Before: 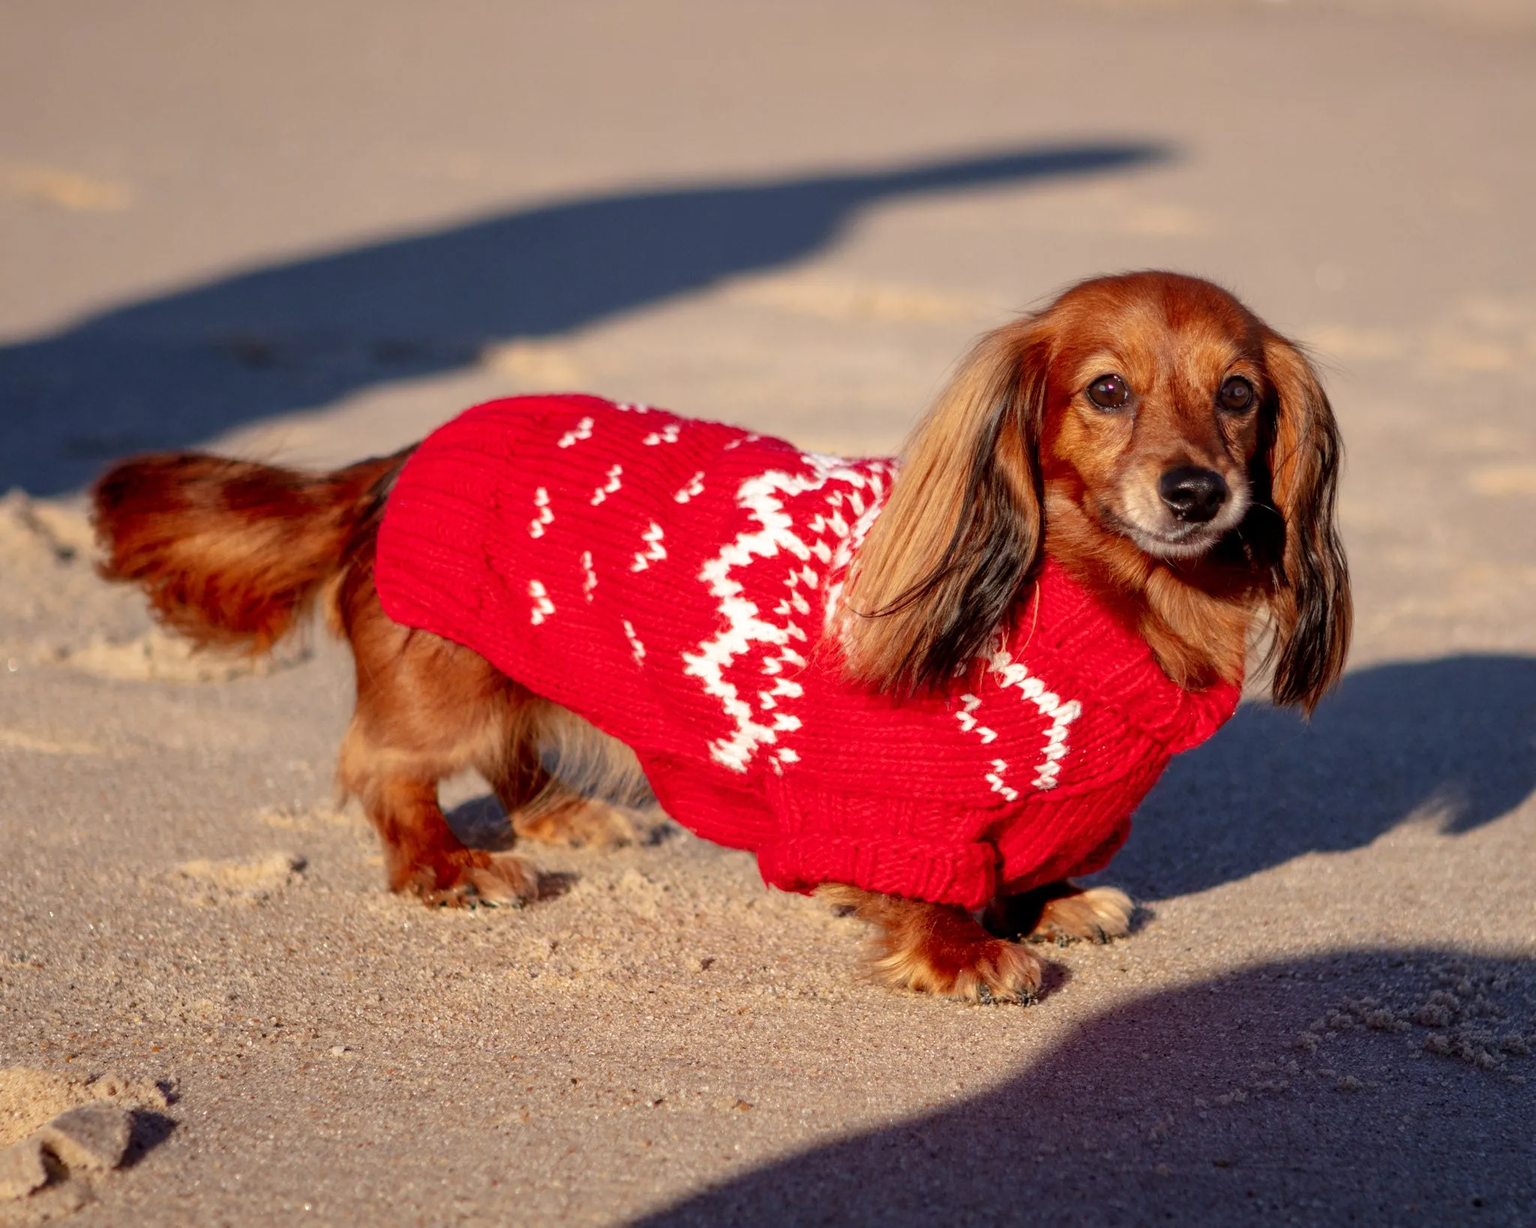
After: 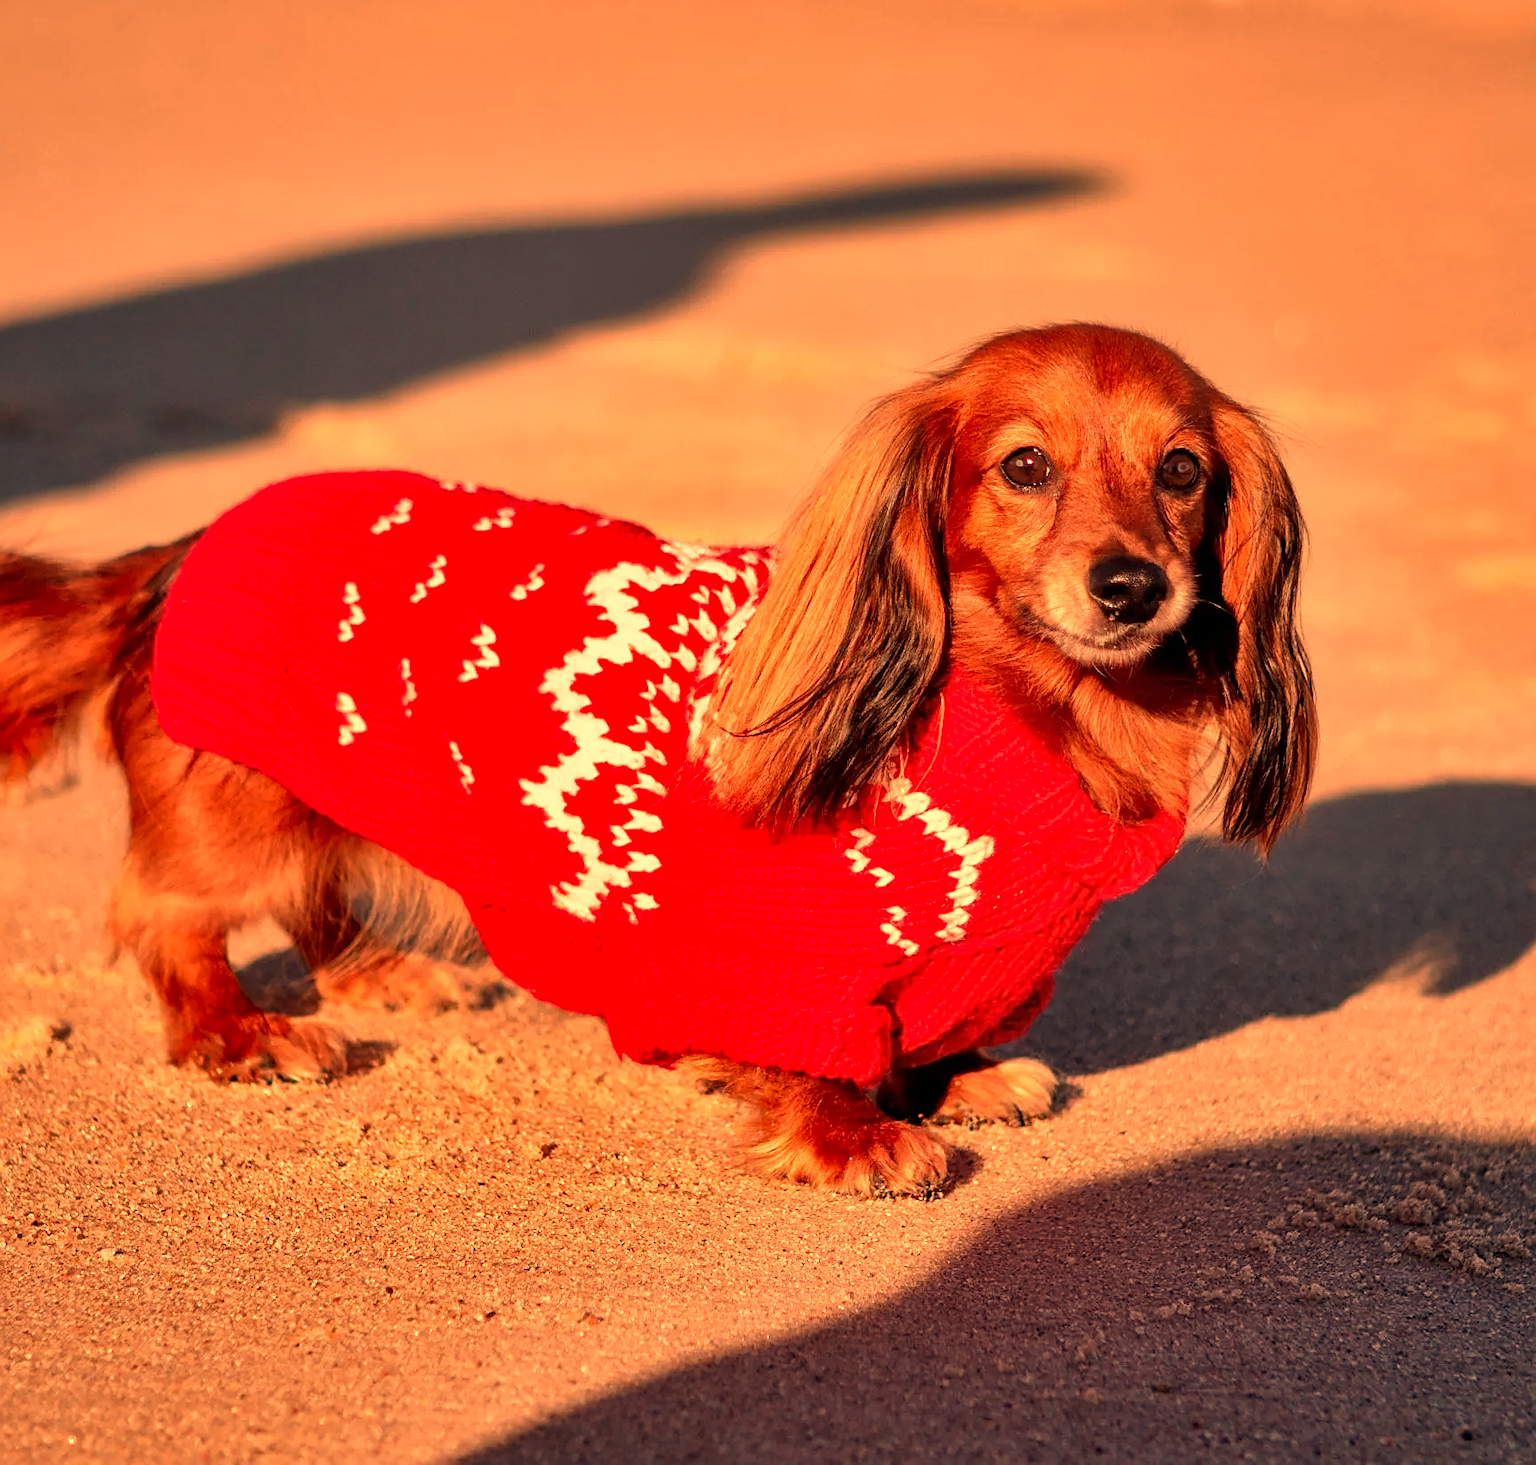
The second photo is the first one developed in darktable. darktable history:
crop: left 16.145%
shadows and highlights: soften with gaussian
white balance: red 1.467, blue 0.684
sharpen: amount 0.55
